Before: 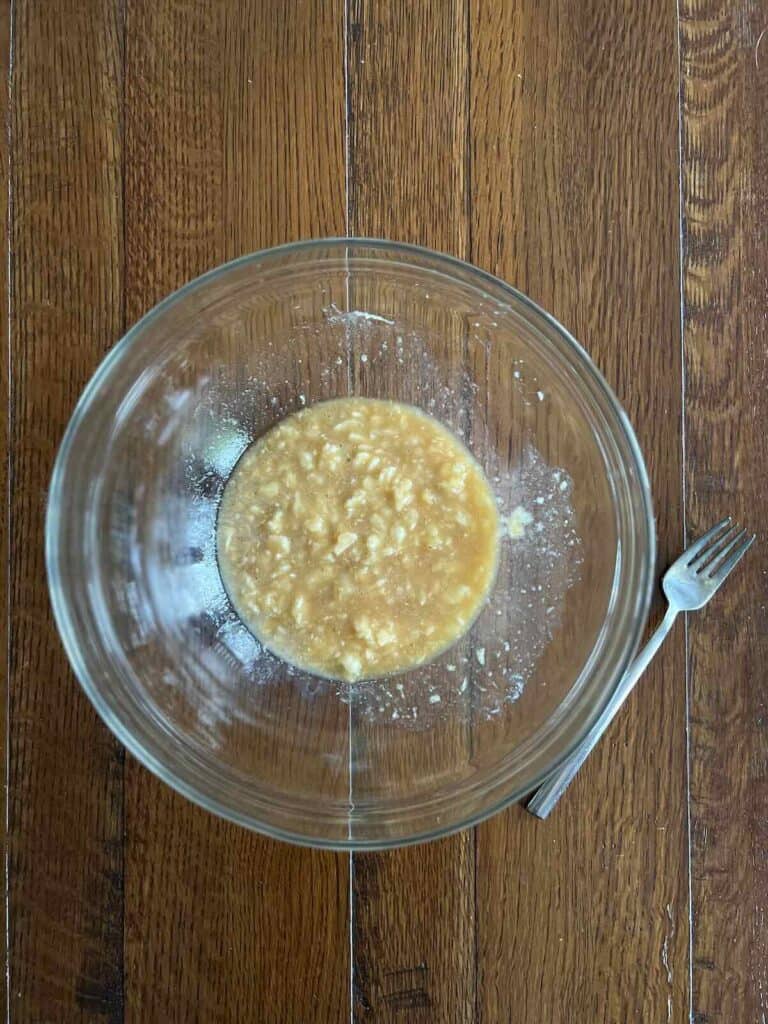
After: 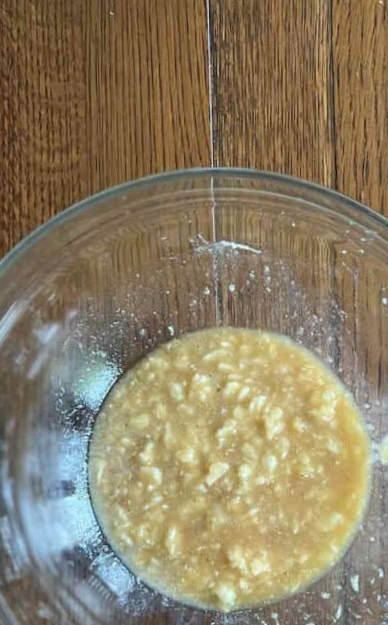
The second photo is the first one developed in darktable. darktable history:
rotate and perspective: rotation -1.24°, automatic cropping off
crop: left 17.835%, top 7.675%, right 32.881%, bottom 32.213%
